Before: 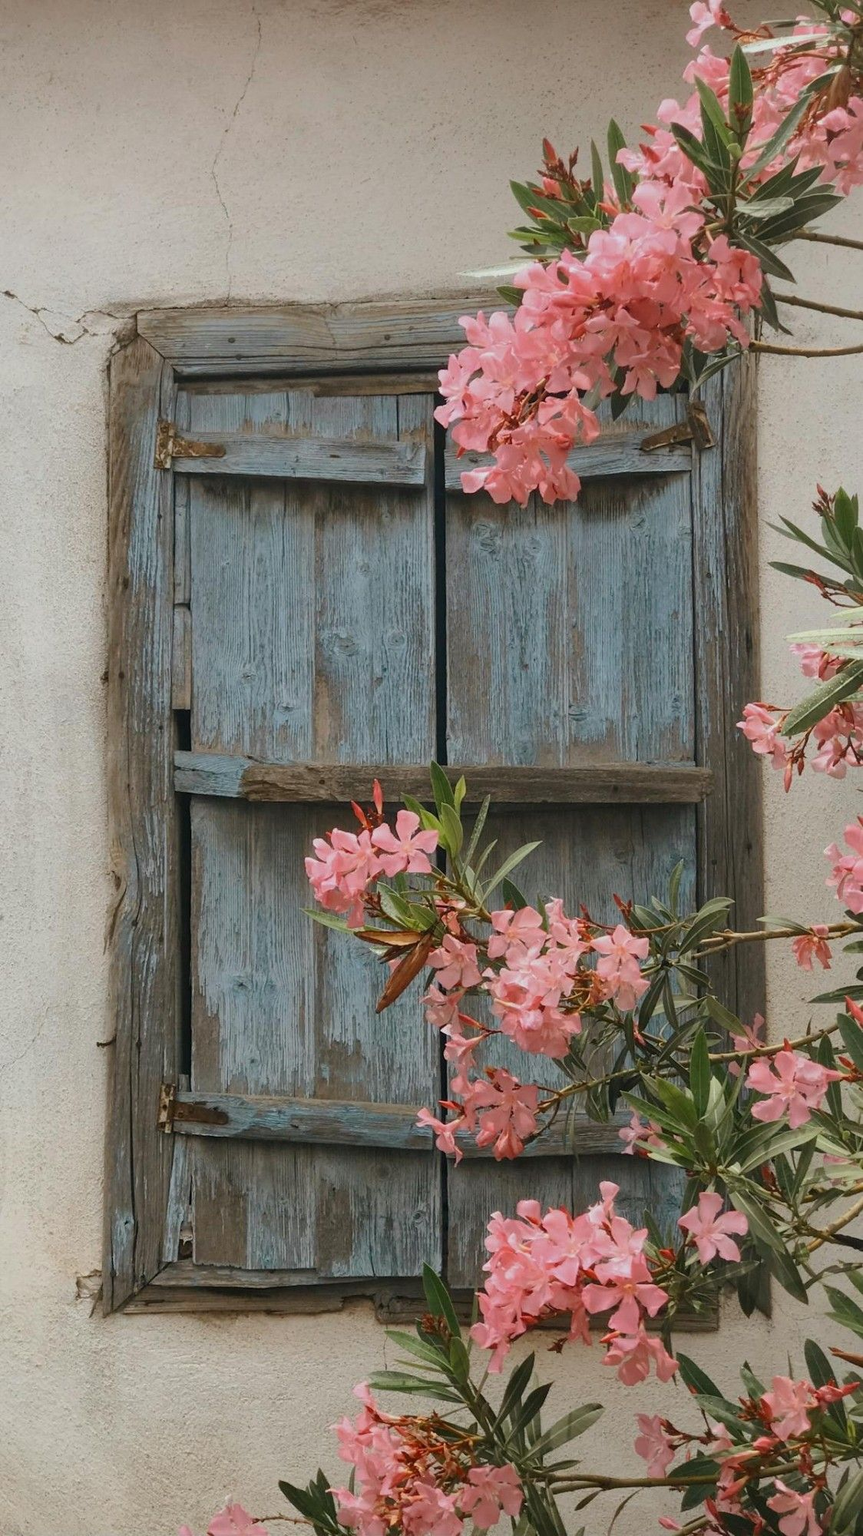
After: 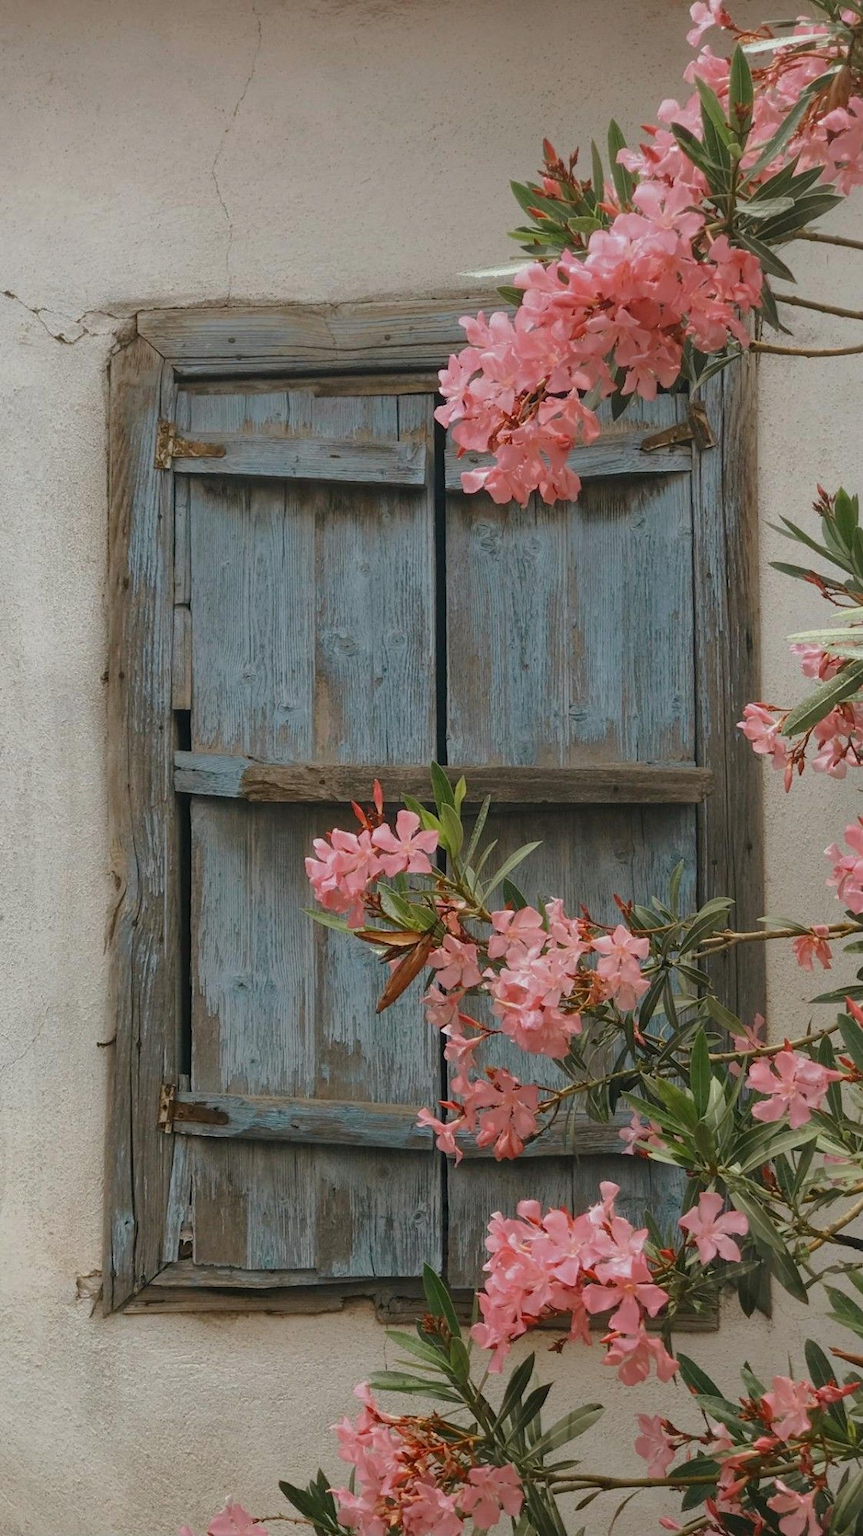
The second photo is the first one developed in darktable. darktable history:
tone equalizer: -8 EV -0.001 EV, -7 EV 0.001 EV, -6 EV -0.003 EV, -5 EV -0.005 EV, -4 EV -0.088 EV, -3 EV -0.225 EV, -2 EV -0.283 EV, -1 EV 0.094 EV, +0 EV 0.326 EV, edges refinement/feathering 500, mask exposure compensation -1.57 EV, preserve details no
